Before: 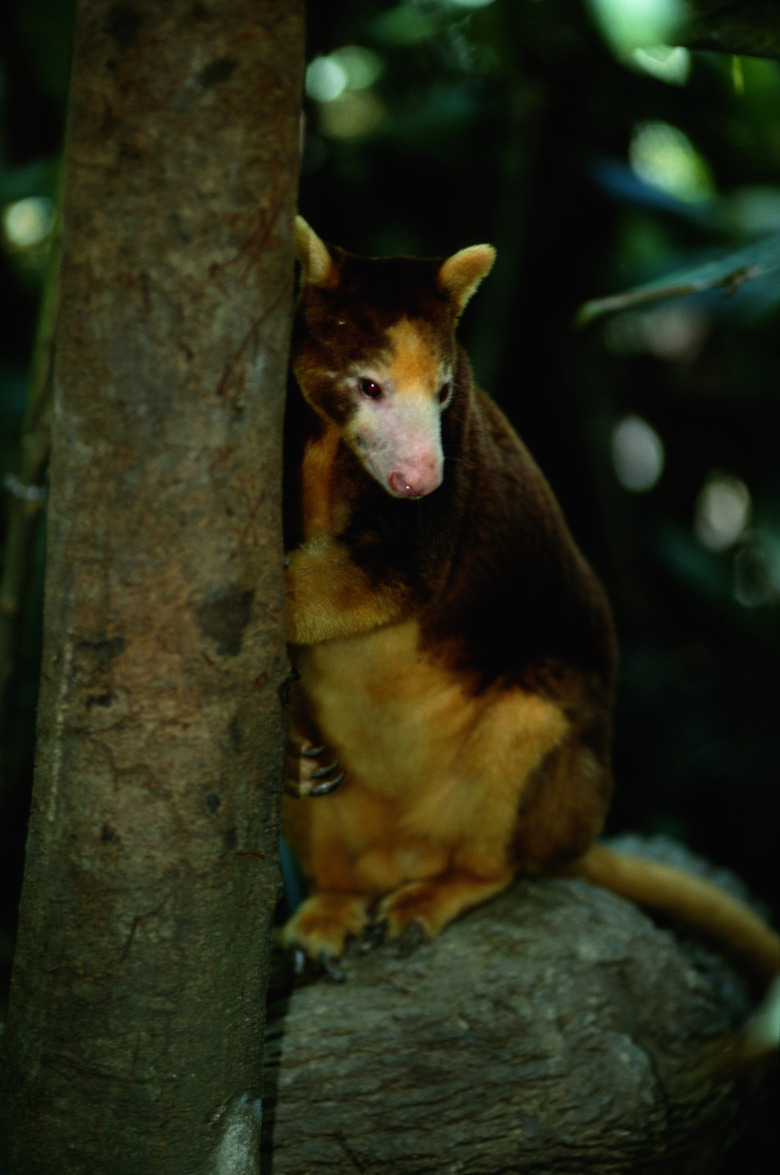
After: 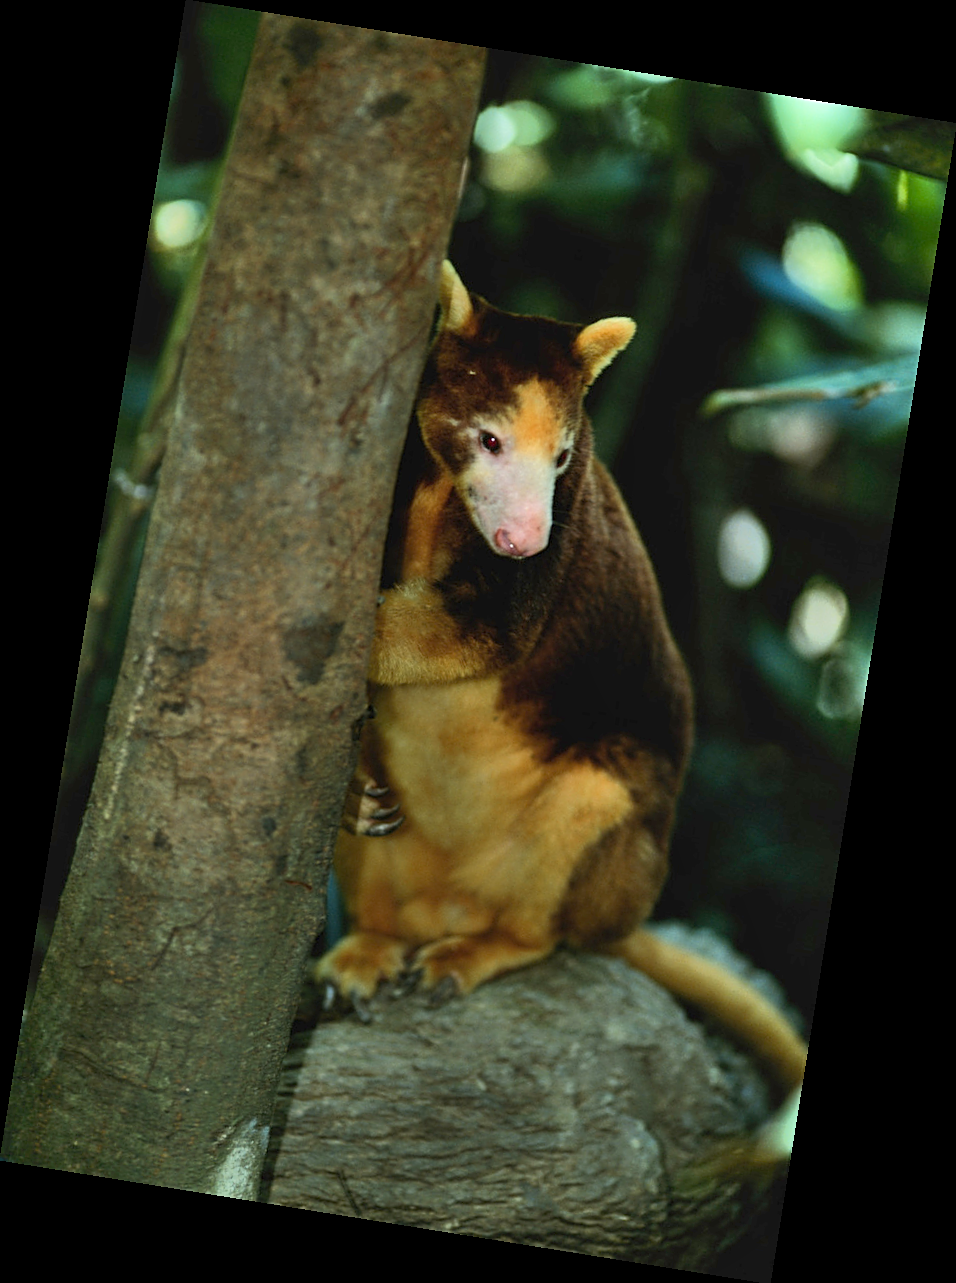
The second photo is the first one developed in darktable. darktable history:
shadows and highlights: soften with gaussian
sharpen: on, module defaults
rotate and perspective: rotation 9.12°, automatic cropping off
